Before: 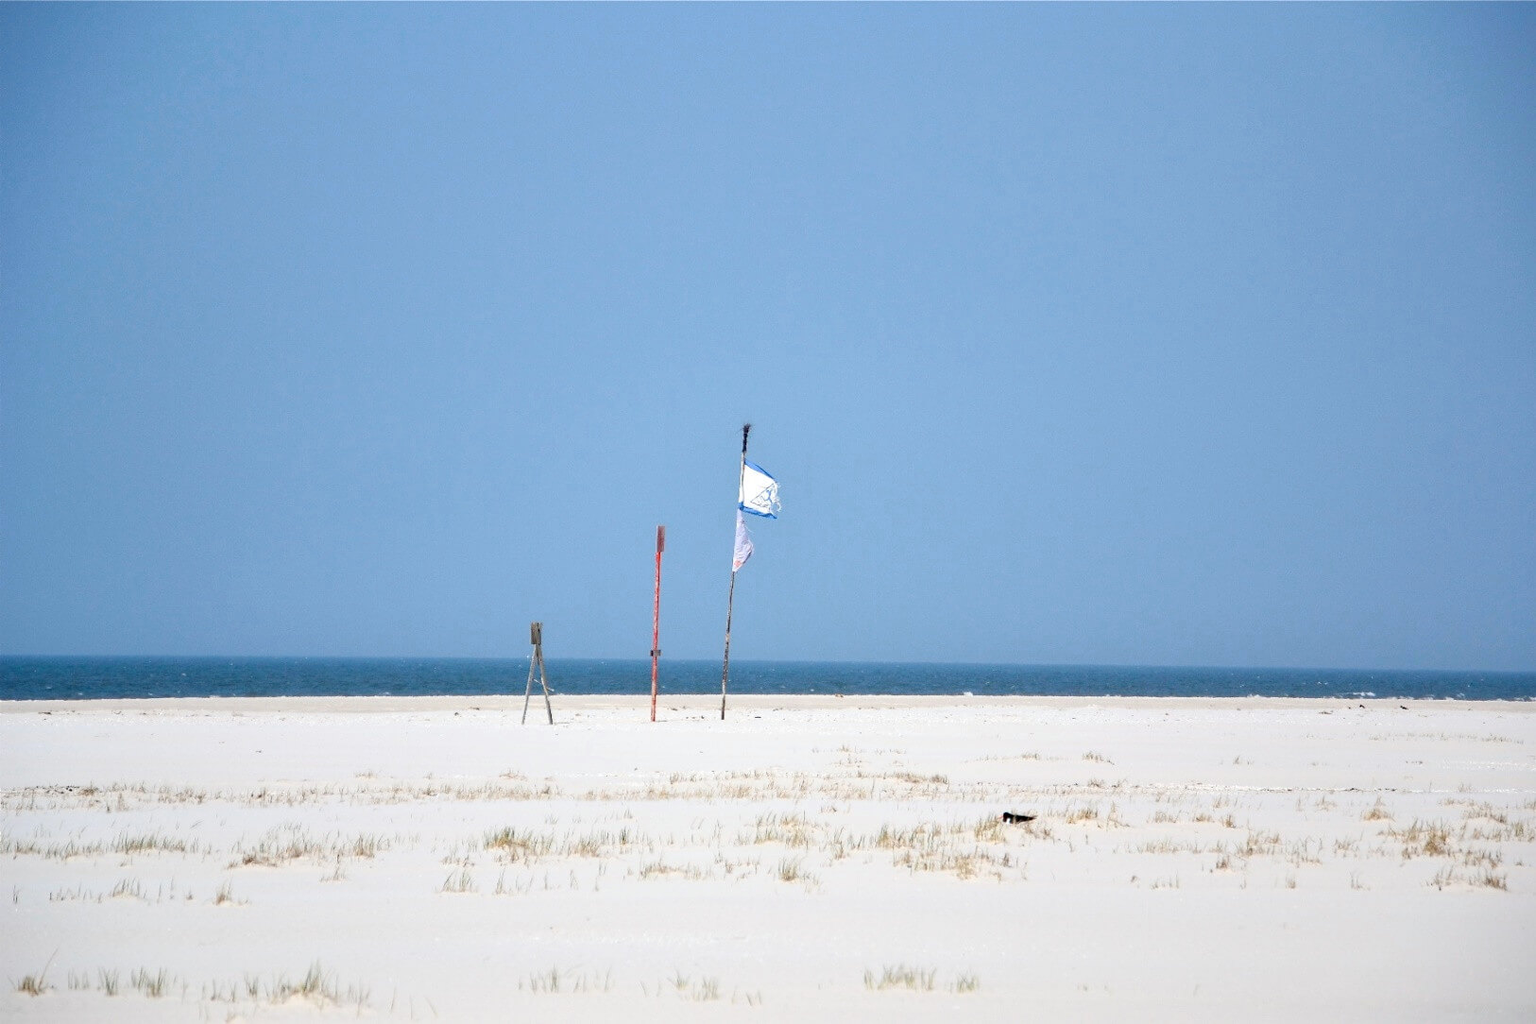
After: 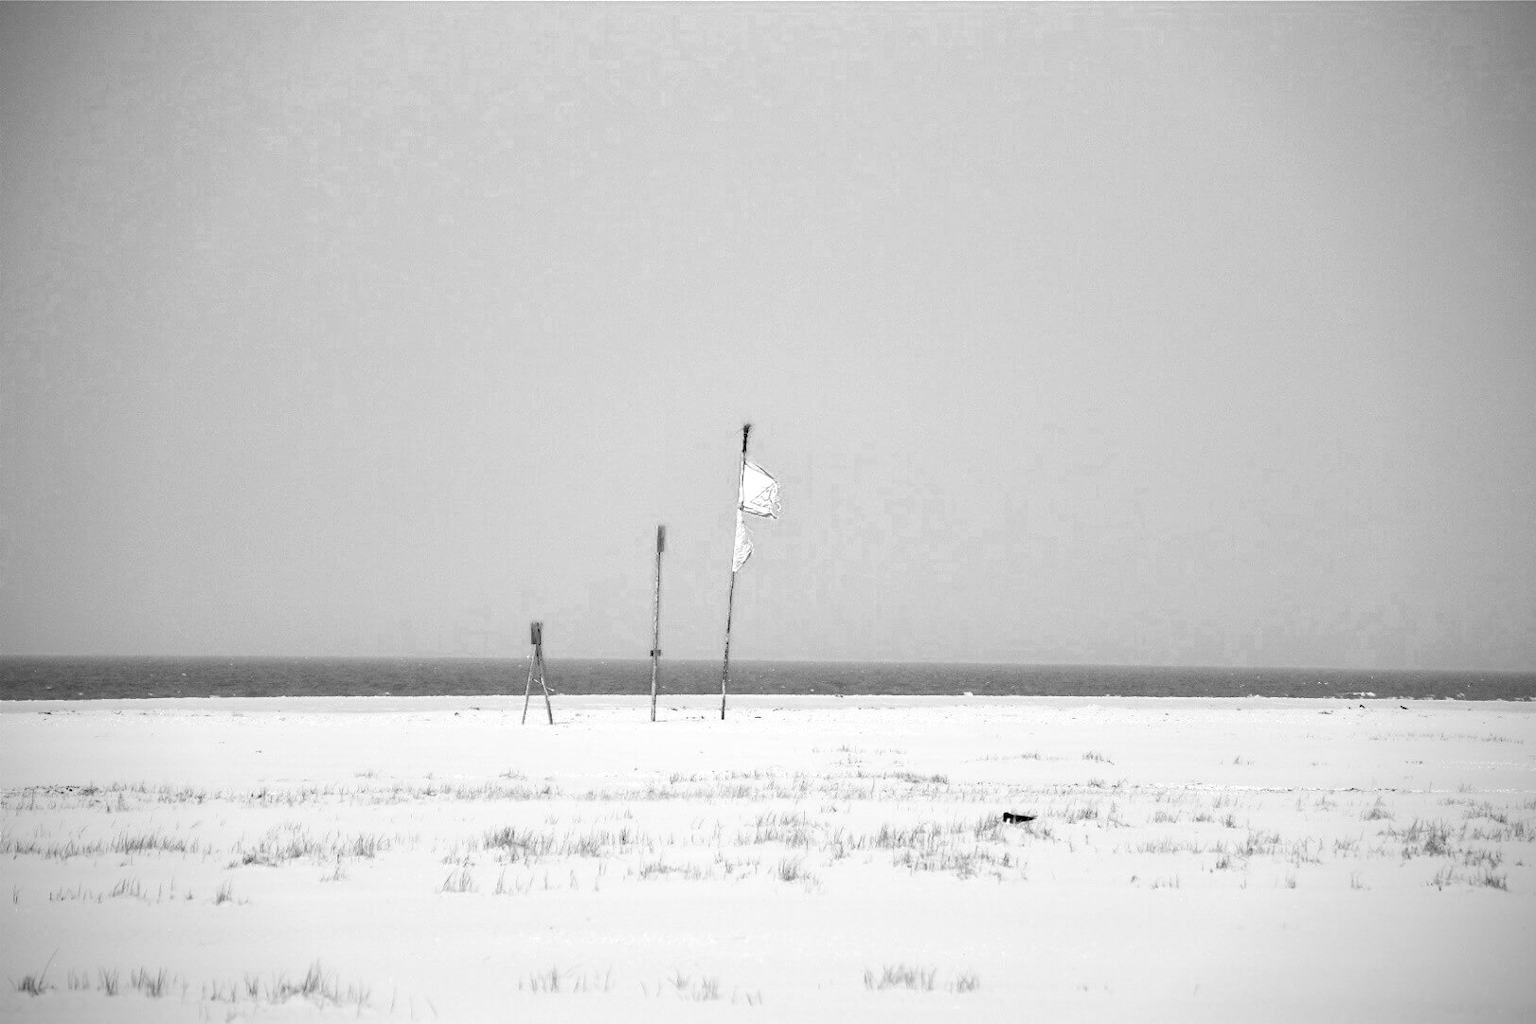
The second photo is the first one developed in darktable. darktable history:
color correction: highlights a* -1.61, highlights b* 9.99, shadows a* 0.26, shadows b* 19.25
exposure: exposure 0.2 EV, compensate exposure bias true, compensate highlight preservation false
color zones: curves: ch0 [(0, 0.613) (0.01, 0.613) (0.245, 0.448) (0.498, 0.529) (0.642, 0.665) (0.879, 0.777) (0.99, 0.613)]; ch1 [(0, 0) (0.143, 0) (0.286, 0) (0.429, 0) (0.571, 0) (0.714, 0) (0.857, 0)]
vignetting: fall-off start 79.93%, unbound false
